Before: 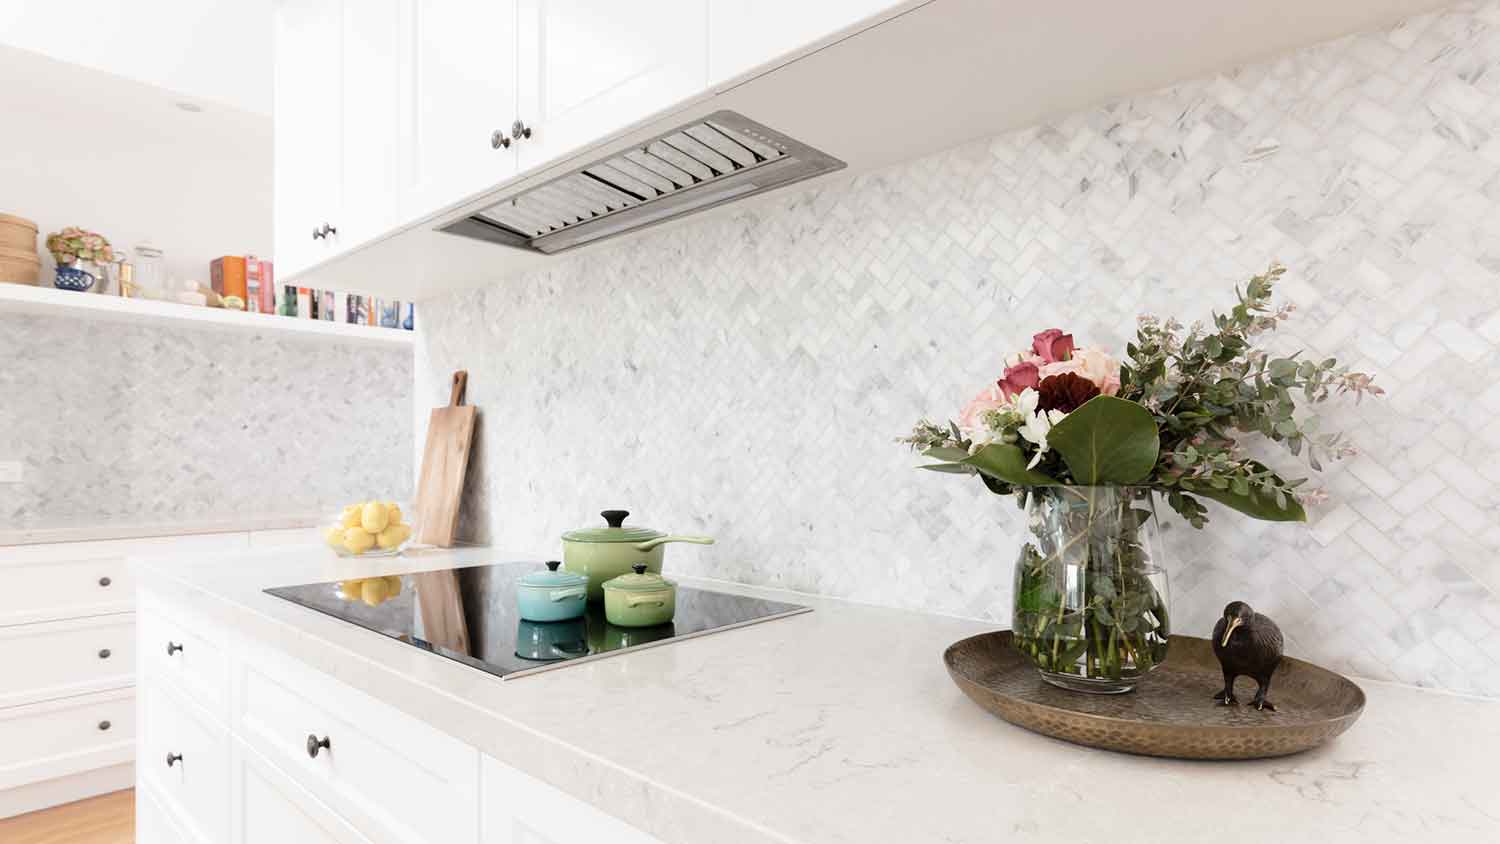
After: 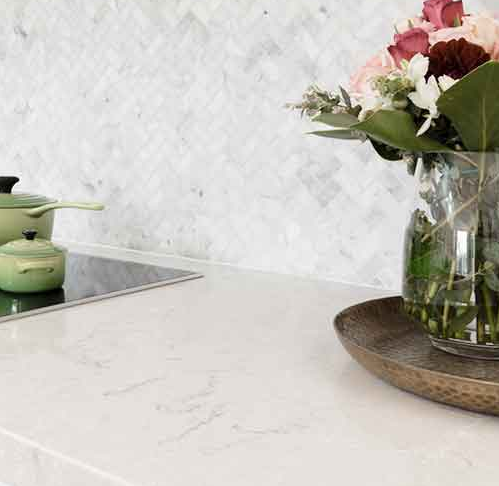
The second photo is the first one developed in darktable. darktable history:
crop: left 40.723%, top 39.582%, right 25.962%, bottom 2.766%
